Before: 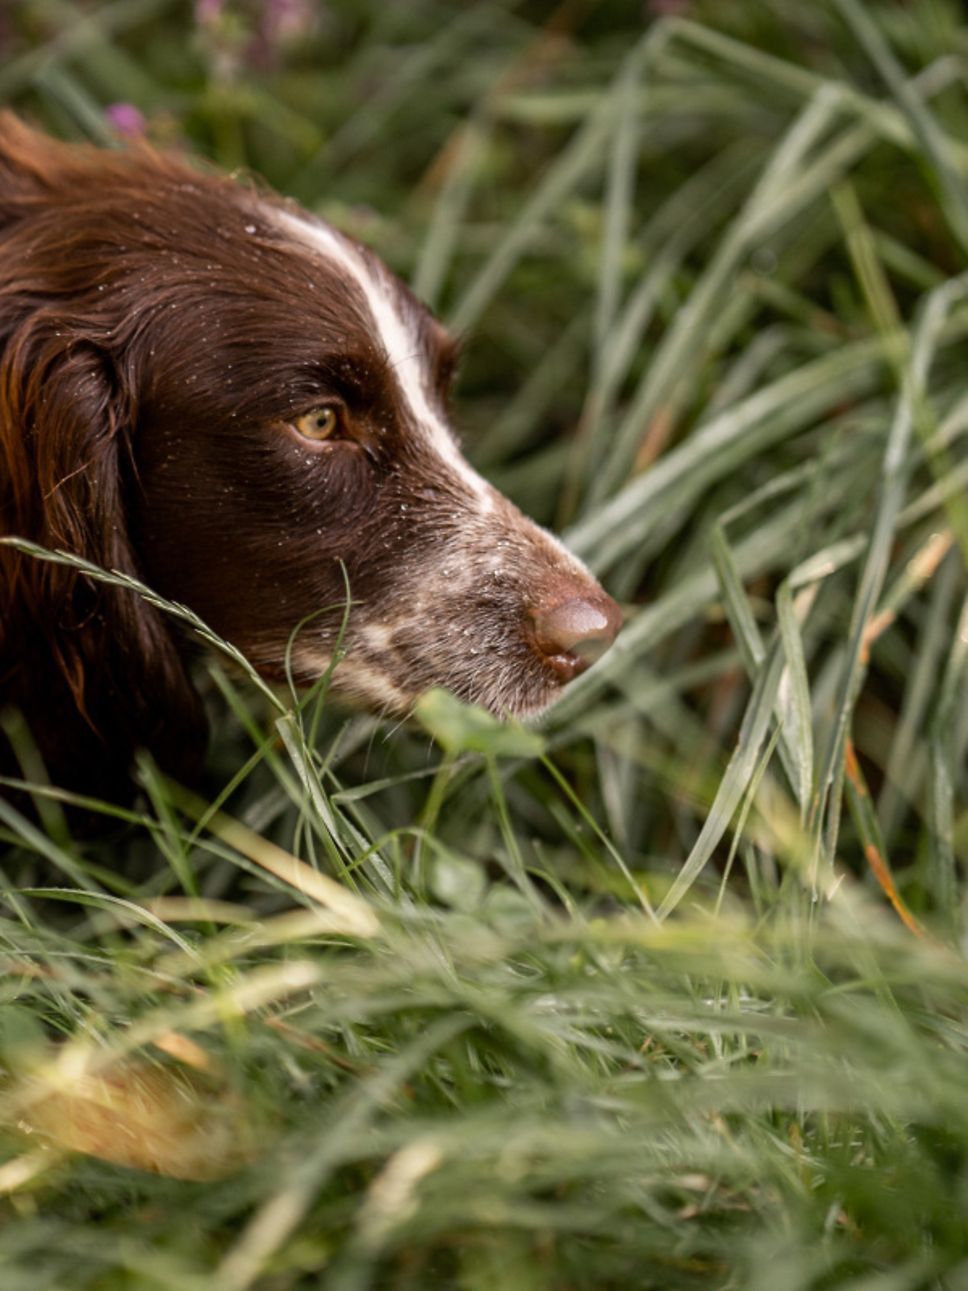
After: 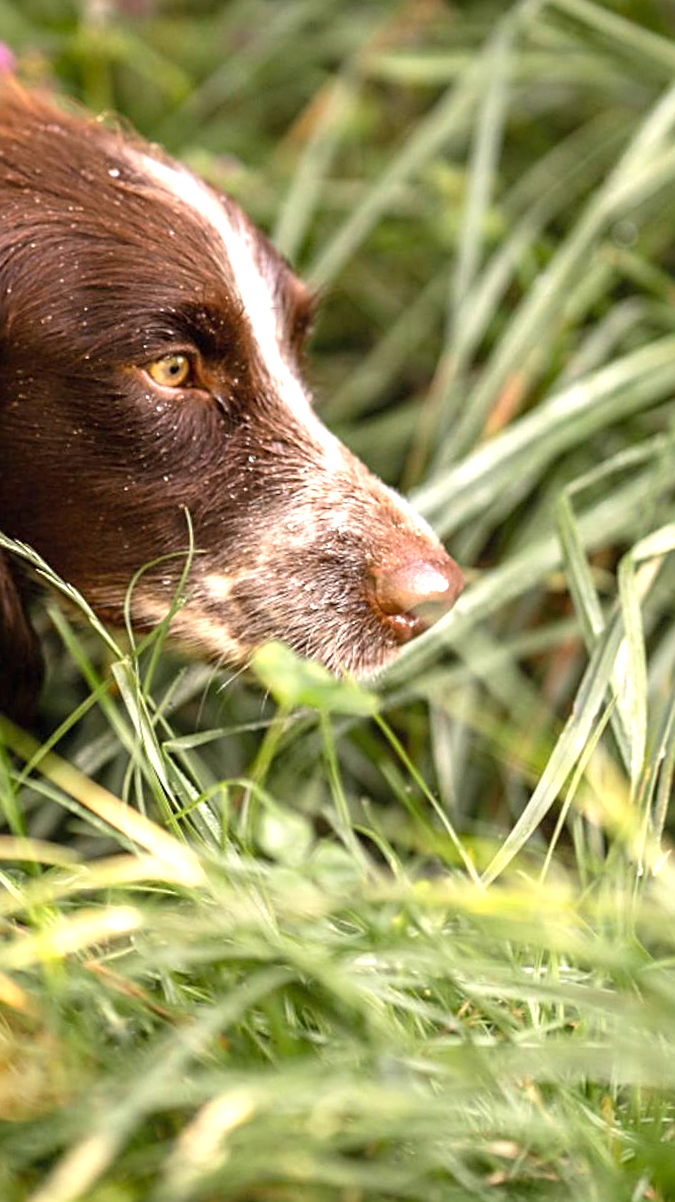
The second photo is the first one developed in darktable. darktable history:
exposure: black level correction 0, exposure 1.098 EV, compensate exposure bias true, compensate highlight preservation false
crop and rotate: angle -3.2°, left 14.187%, top 0.018%, right 10.916%, bottom 0.026%
contrast brightness saturation: contrast 0.033, brightness 0.065, saturation 0.129
sharpen: on, module defaults
